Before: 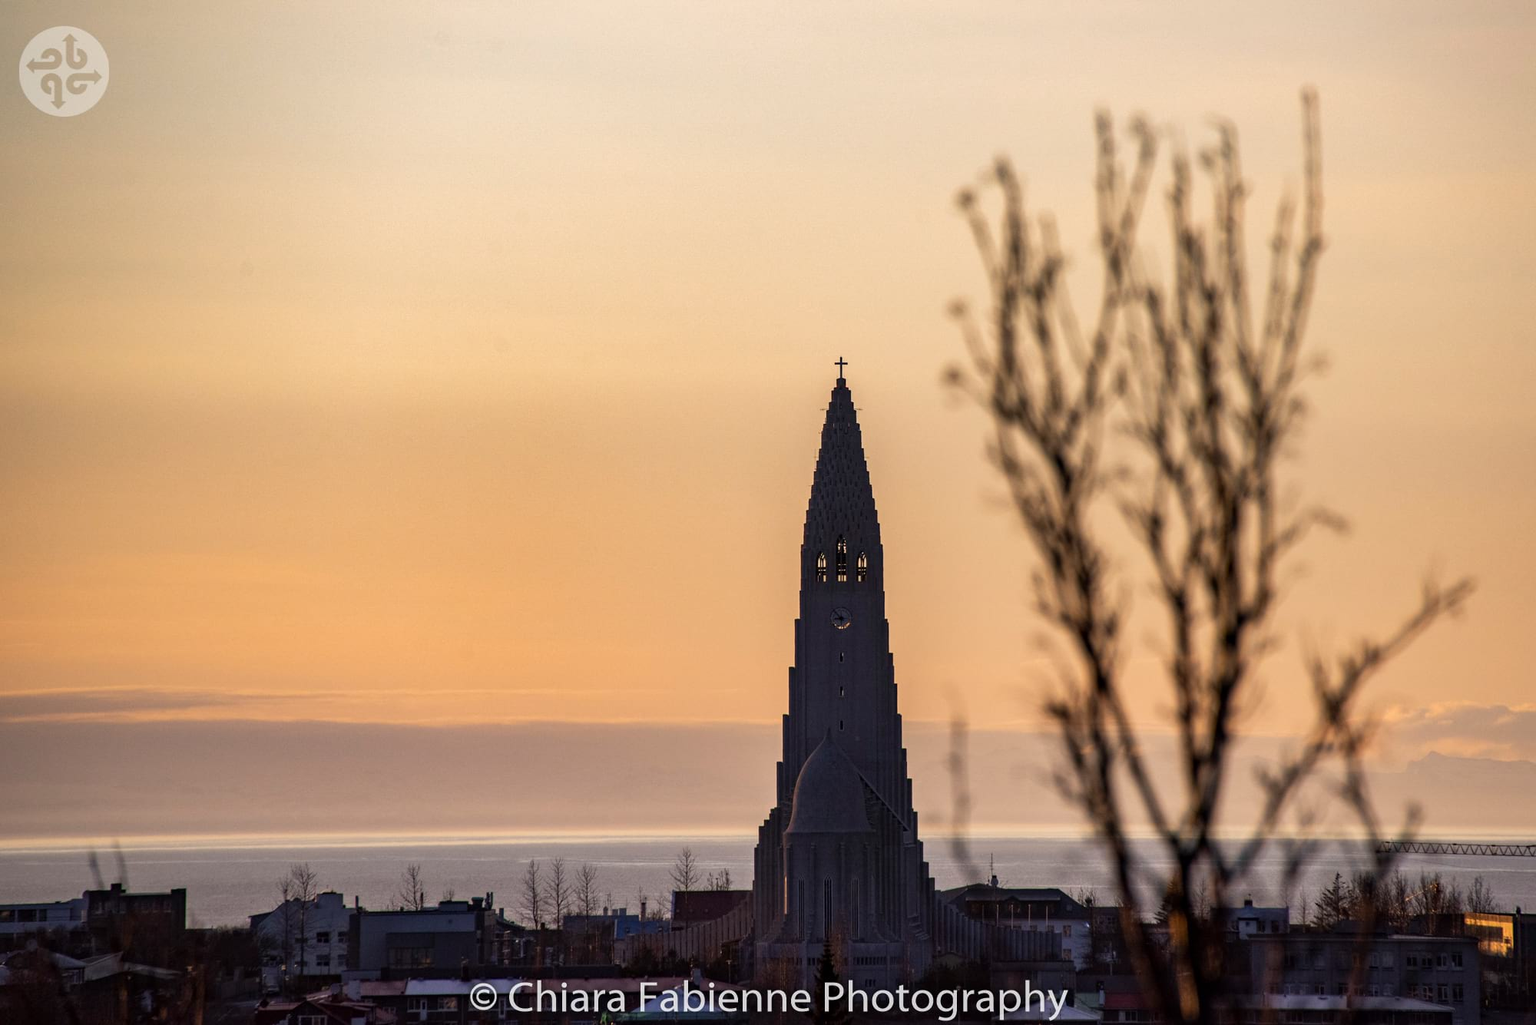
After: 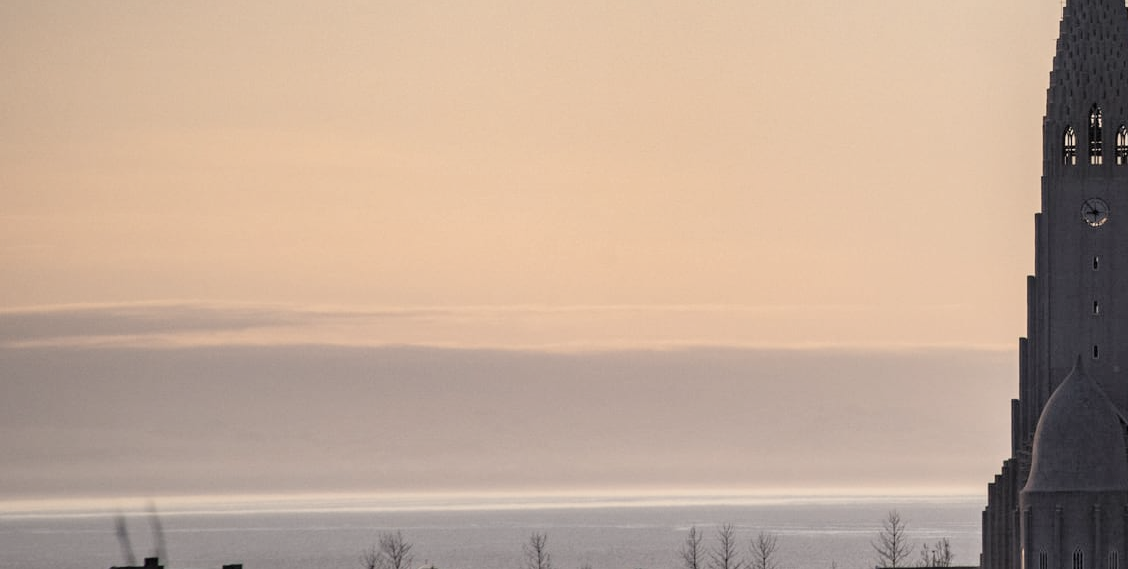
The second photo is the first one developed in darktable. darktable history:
contrast brightness saturation: brightness 0.18, saturation -0.5
crop: top 44.483%, right 43.593%, bottom 12.892%
